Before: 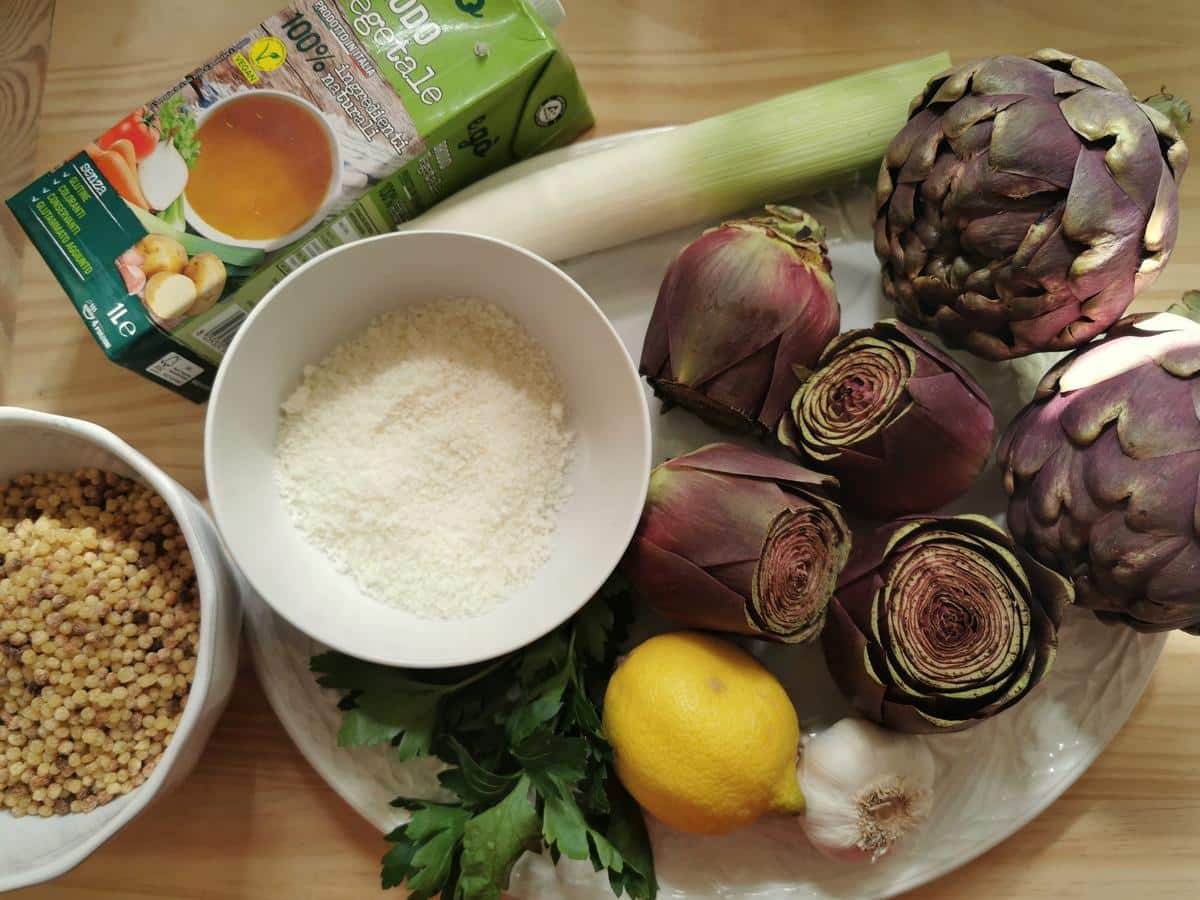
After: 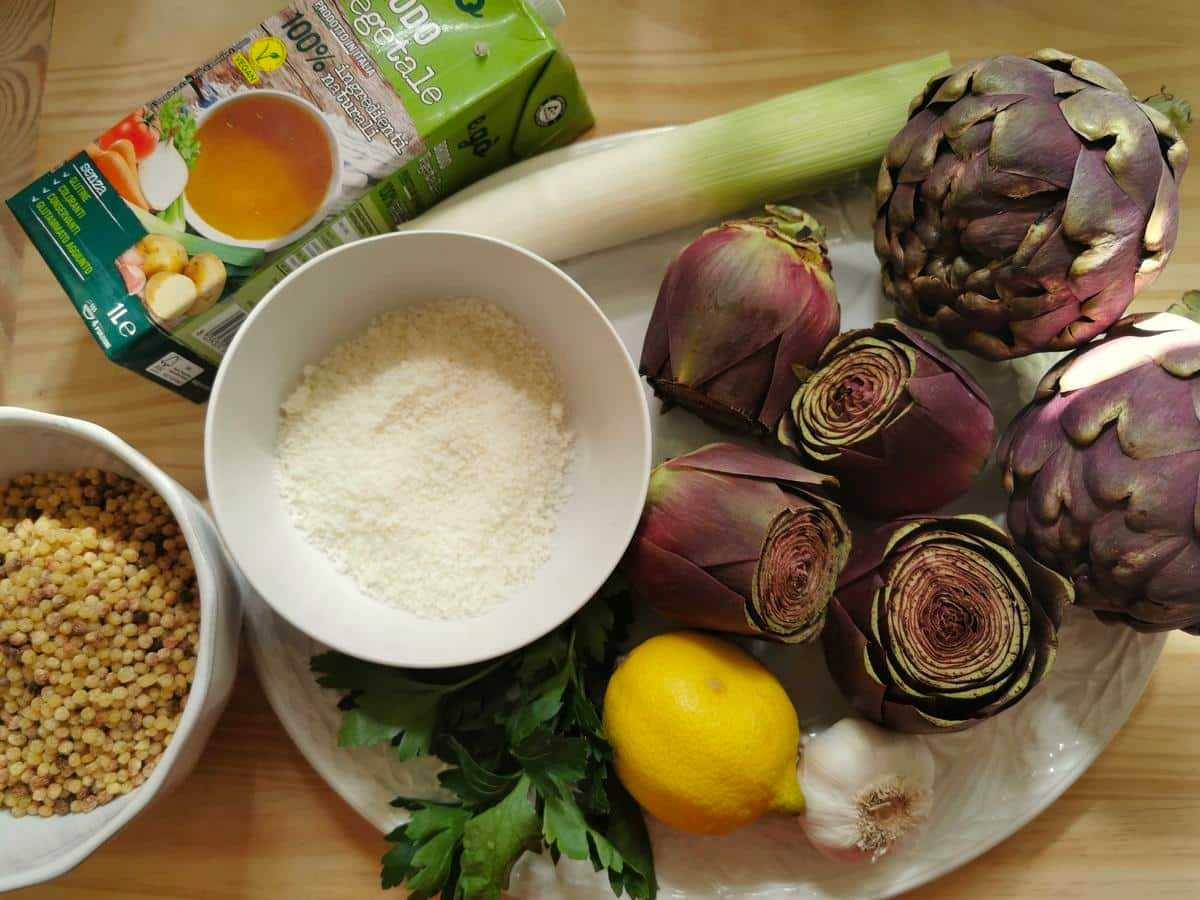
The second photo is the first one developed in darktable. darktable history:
color balance rgb: perceptual saturation grading › global saturation 16.755%
